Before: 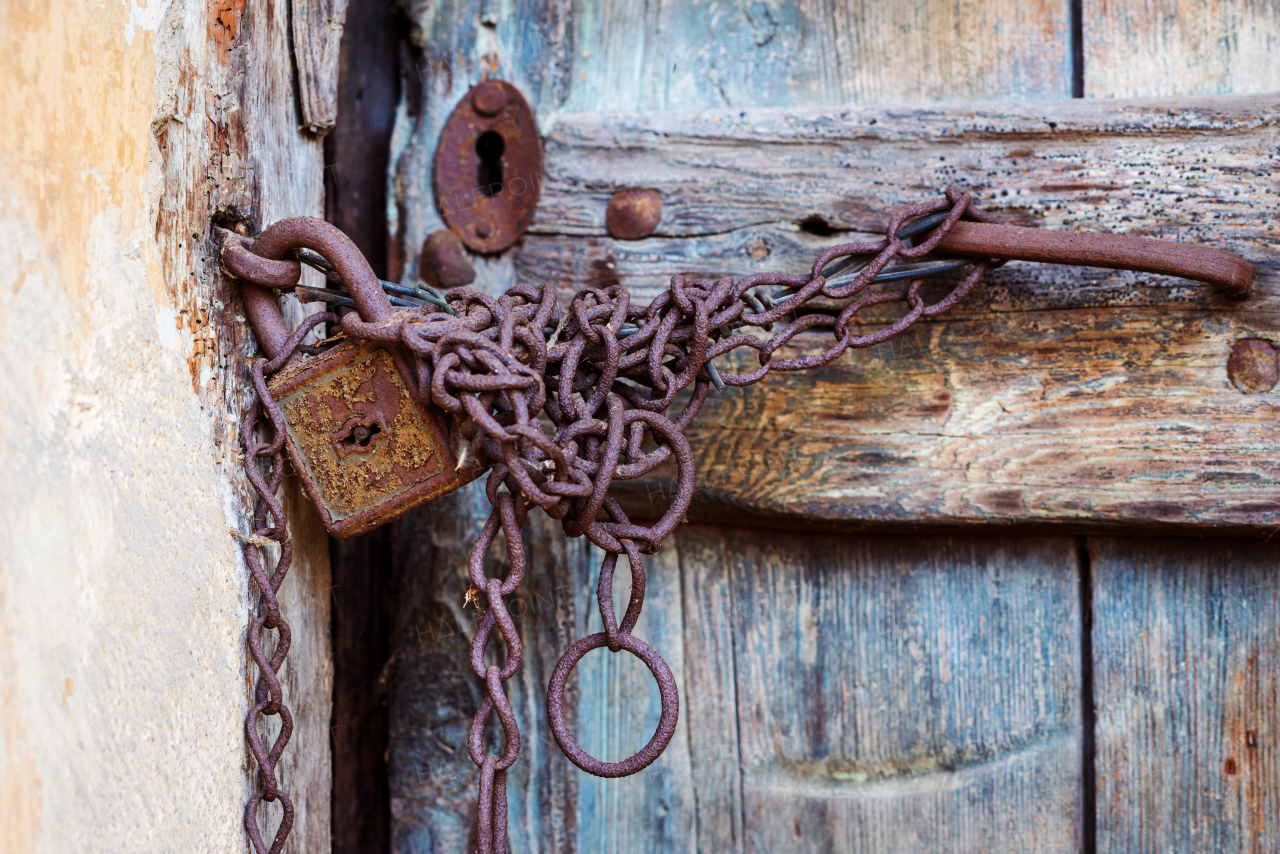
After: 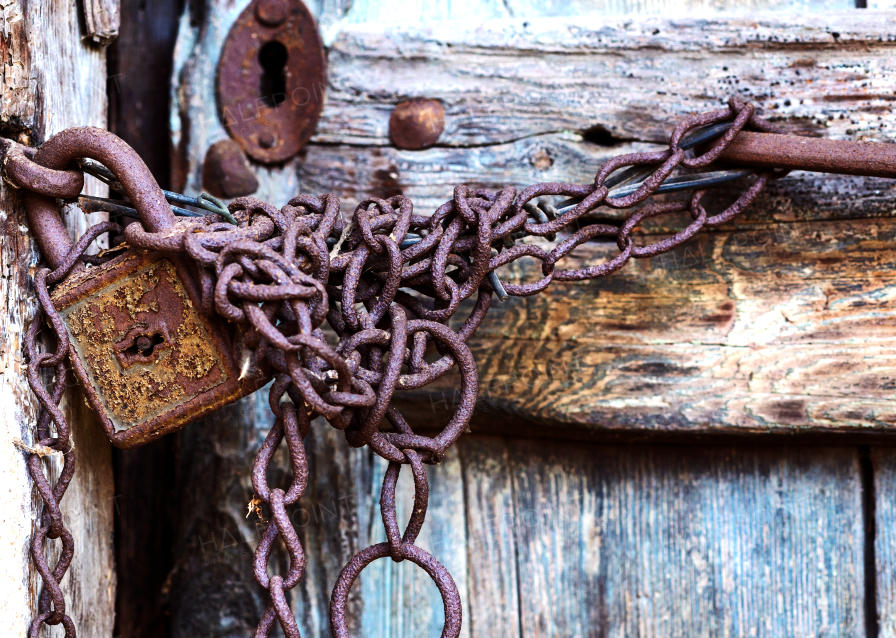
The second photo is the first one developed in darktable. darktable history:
tone equalizer: -8 EV -0.779 EV, -7 EV -0.678 EV, -6 EV -0.615 EV, -5 EV -0.401 EV, -3 EV 0.386 EV, -2 EV 0.6 EV, -1 EV 0.7 EV, +0 EV 0.76 EV, edges refinement/feathering 500, mask exposure compensation -1.57 EV, preserve details no
crop and rotate: left 16.958%, top 10.742%, right 13.032%, bottom 14.486%
